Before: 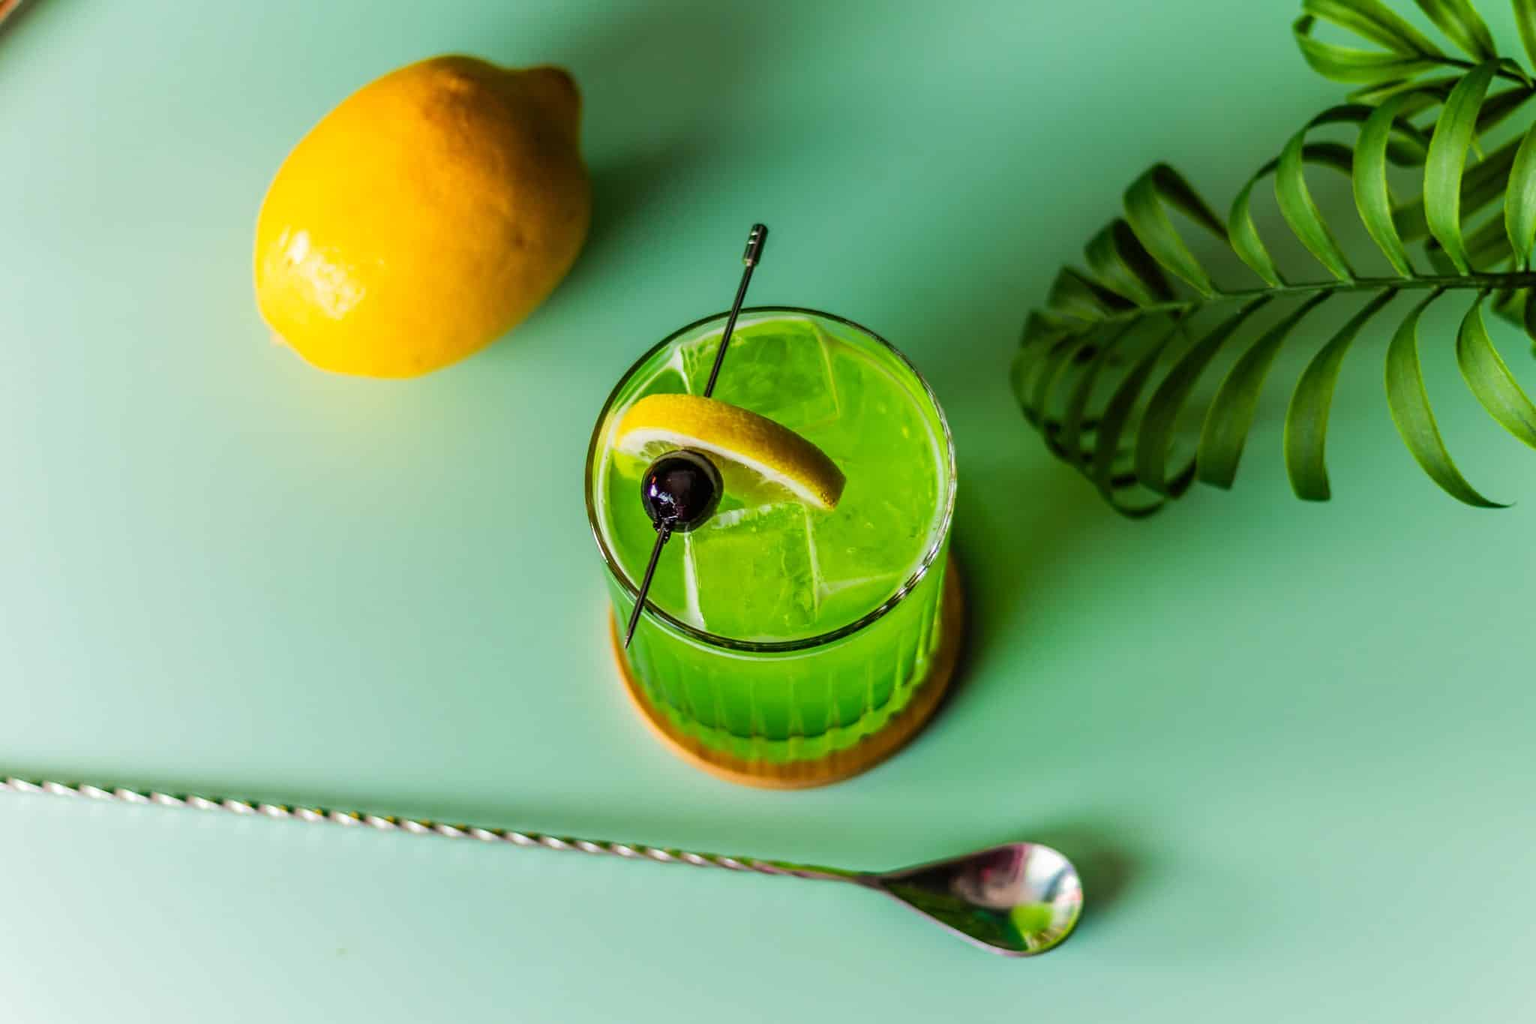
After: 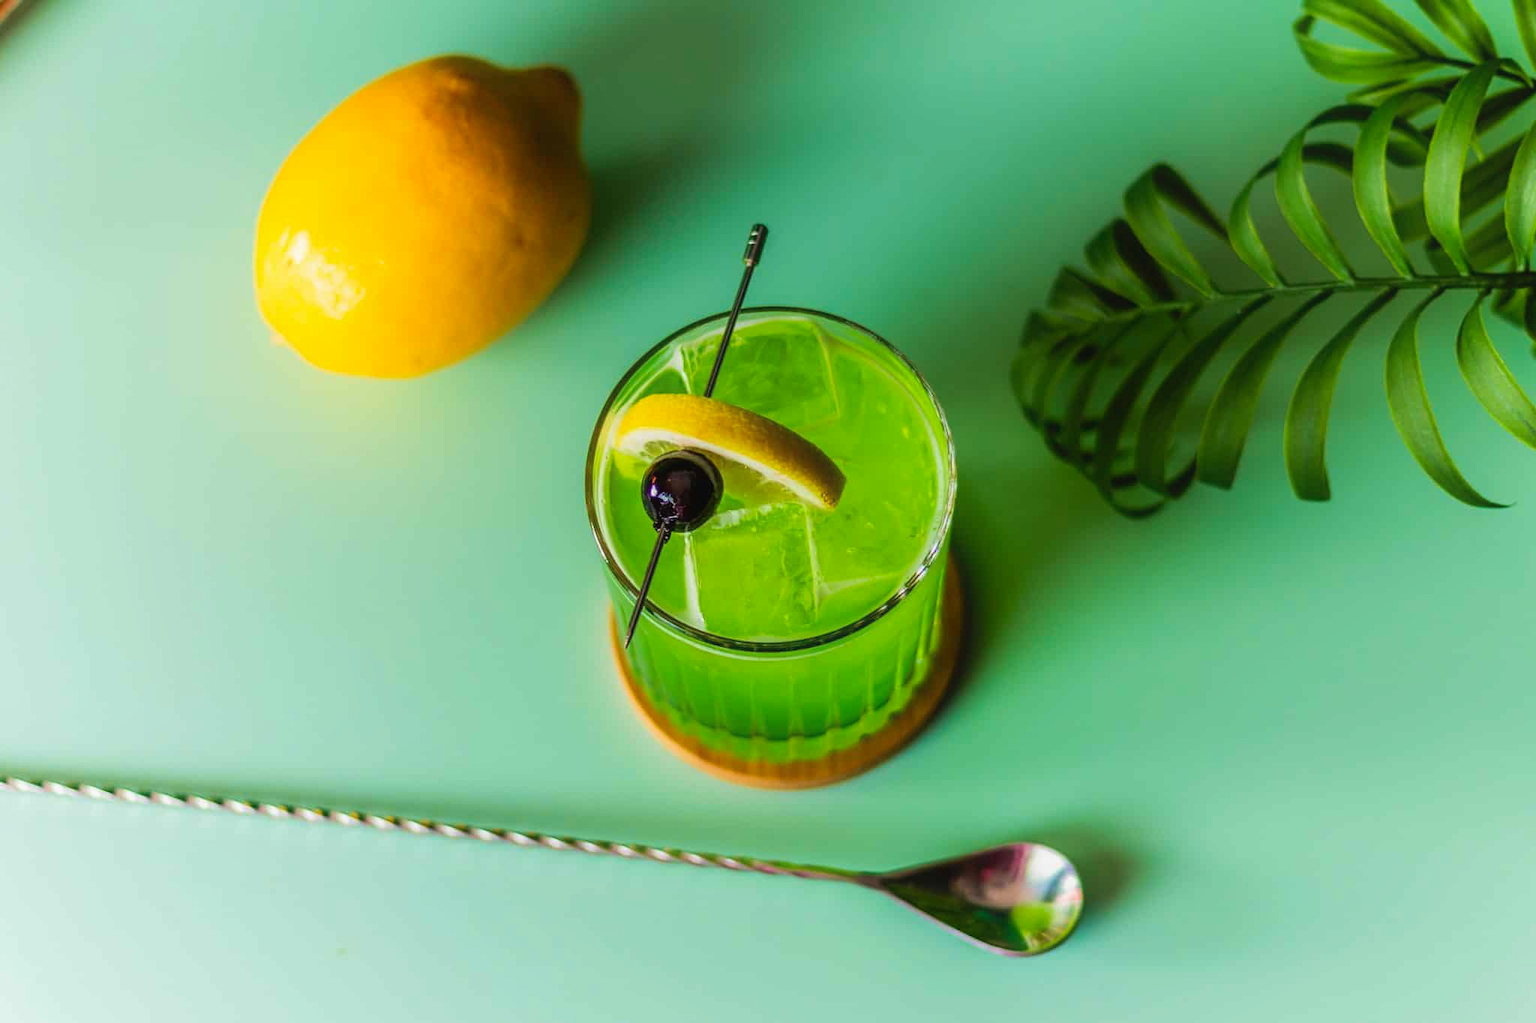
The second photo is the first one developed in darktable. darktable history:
color zones: curves: ch1 [(0, 0.513) (0.143, 0.524) (0.286, 0.511) (0.429, 0.506) (0.571, 0.503) (0.714, 0.503) (0.857, 0.508) (1, 0.513)]
contrast equalizer: y [[0.5, 0.488, 0.462, 0.461, 0.491, 0.5], [0.5 ×6], [0.5 ×6], [0 ×6], [0 ×6]]
velvia: on, module defaults
